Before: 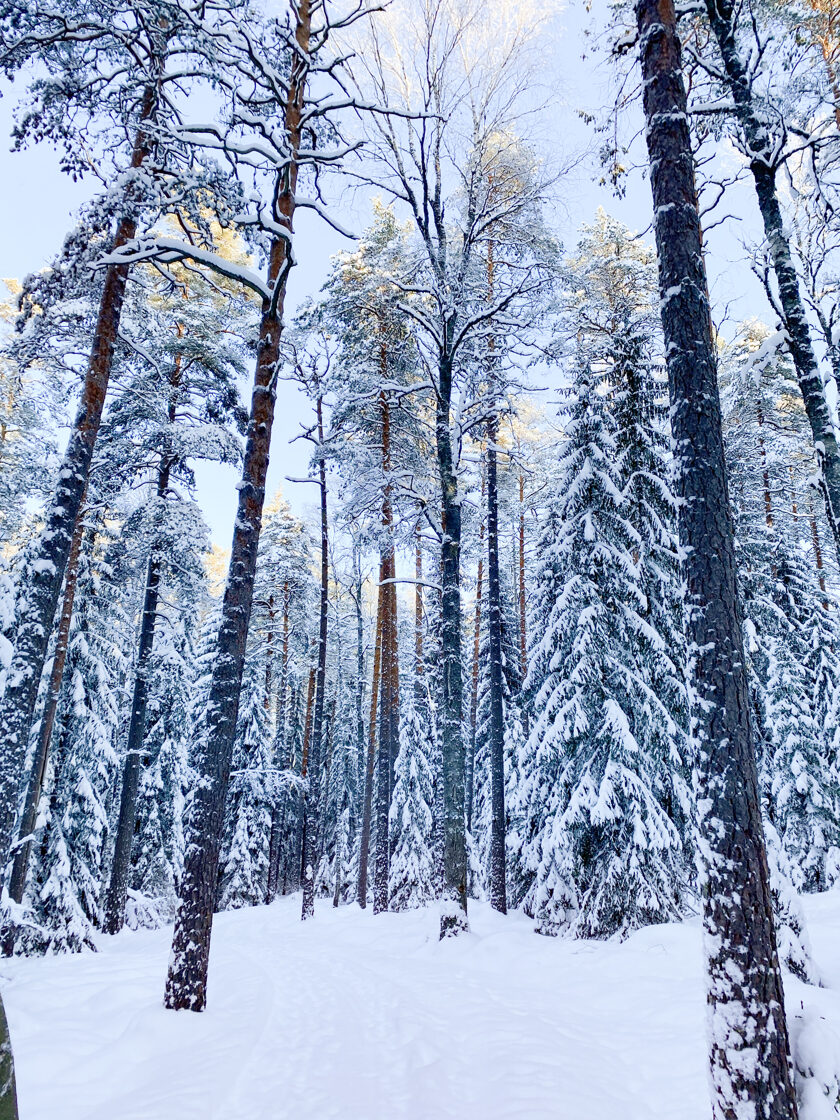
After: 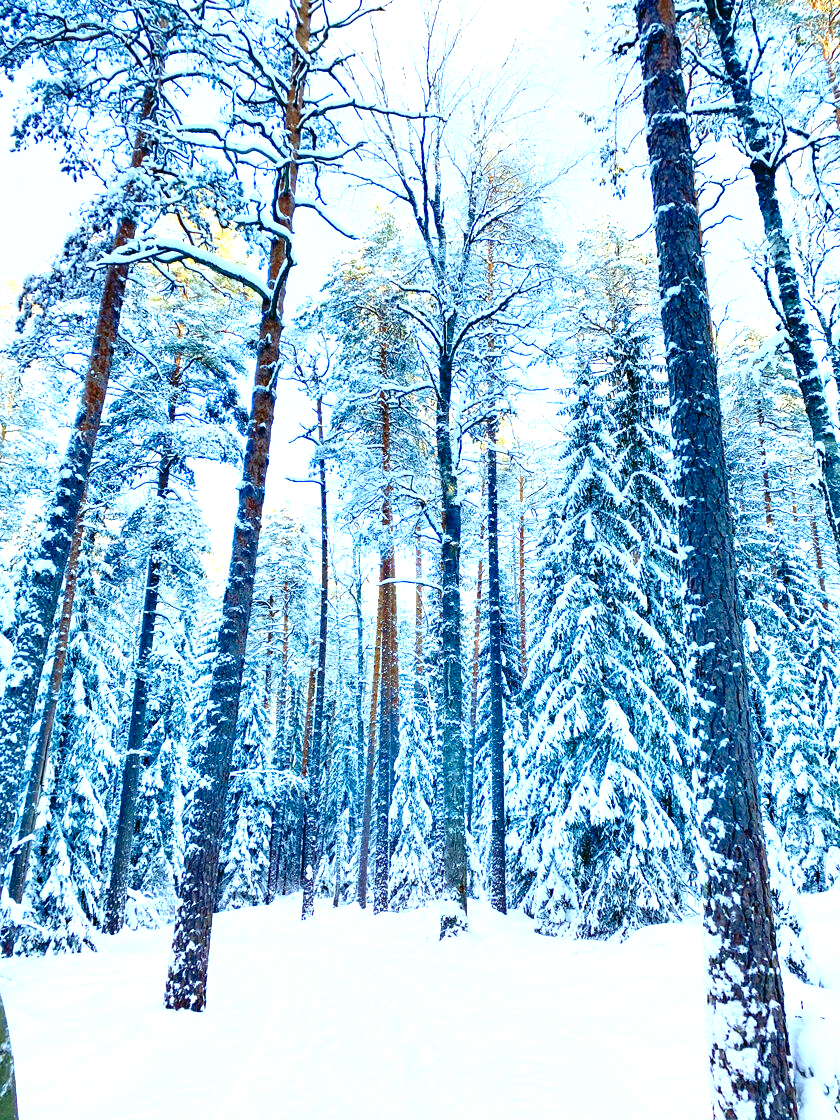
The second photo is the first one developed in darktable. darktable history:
exposure: black level correction -0.001, exposure 0.907 EV, compensate exposure bias true, compensate highlight preservation false
color correction: highlights a* -7.58, highlights b* 1.24, shadows a* -3.63, saturation 1.42
